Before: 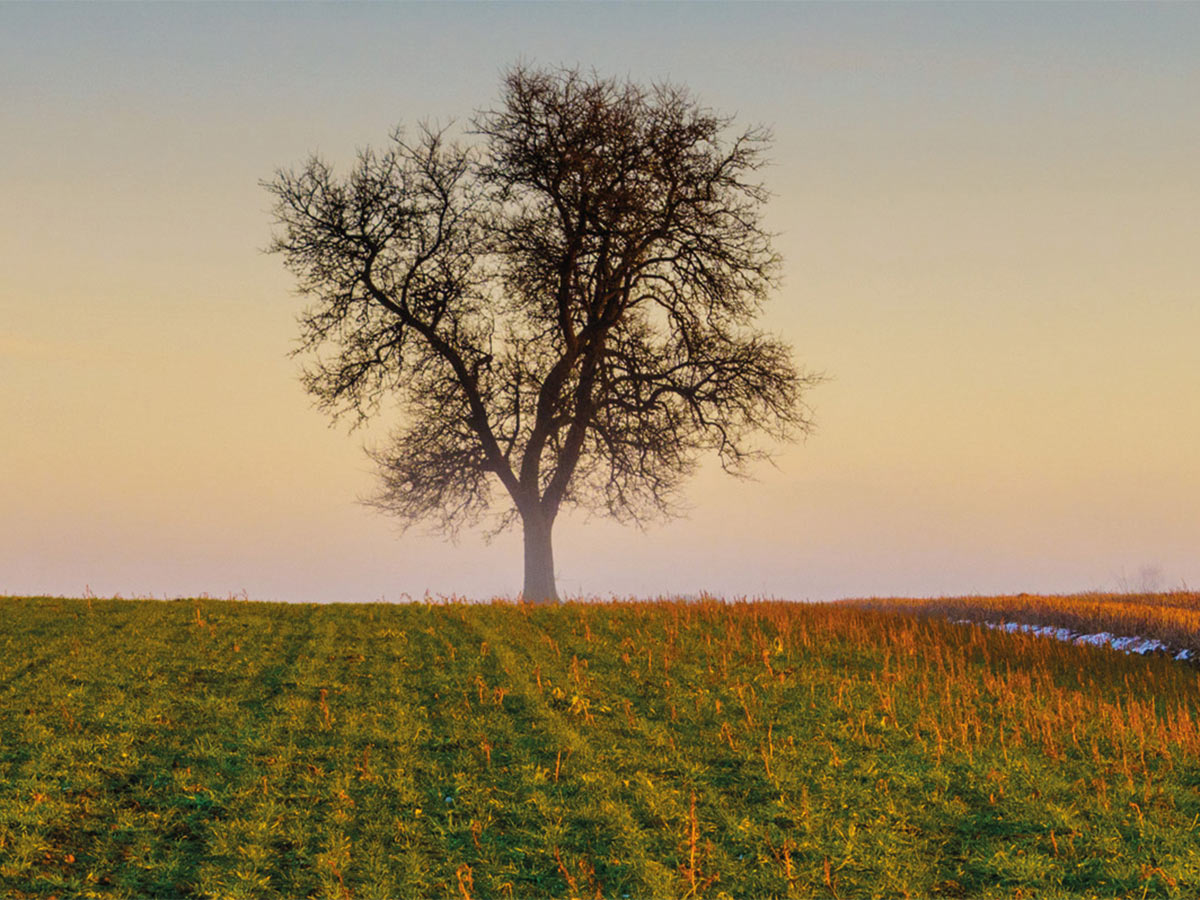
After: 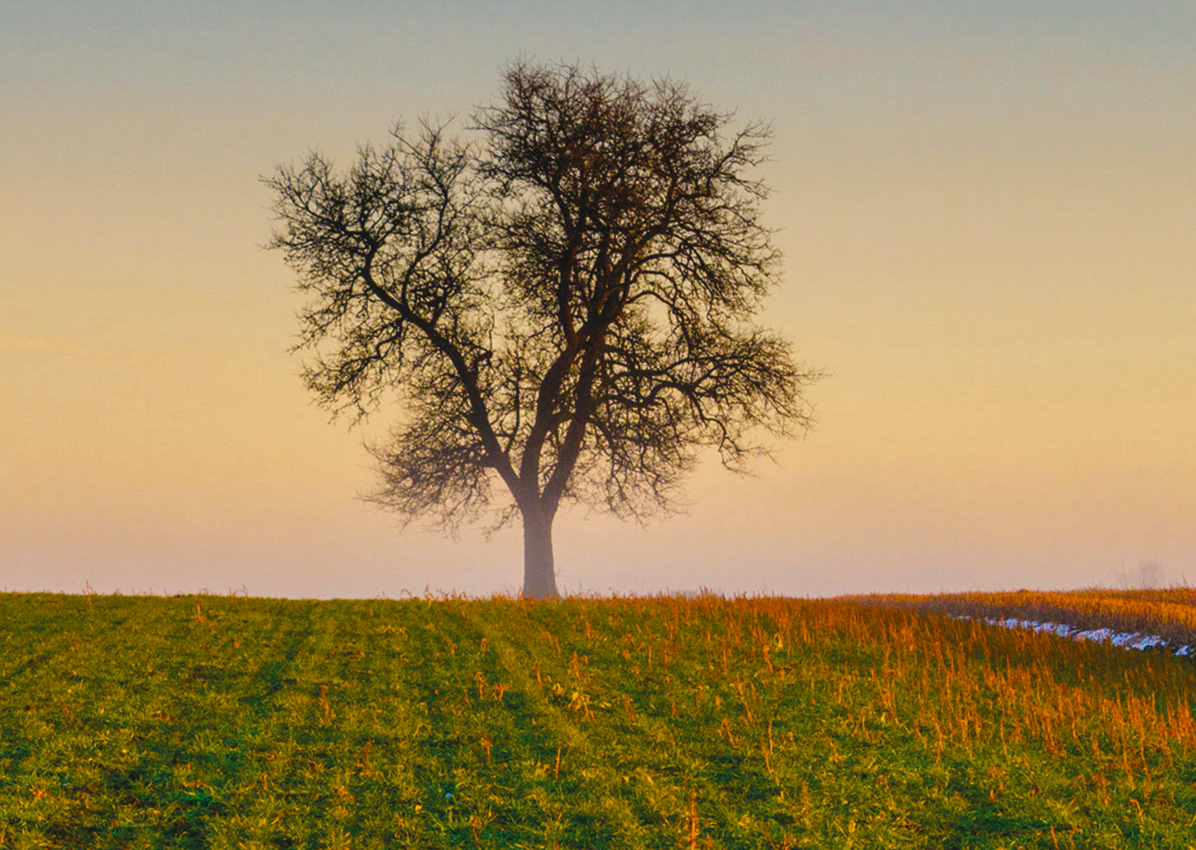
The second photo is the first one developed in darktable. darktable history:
color balance rgb: shadows lift › chroma 2%, shadows lift › hue 219.6°, power › hue 313.2°, highlights gain › chroma 3%, highlights gain › hue 75.6°, global offset › luminance 0.5%, perceptual saturation grading › global saturation 15.33%, perceptual saturation grading › highlights -19.33%, perceptual saturation grading › shadows 20%, global vibrance 20%
crop: top 0.448%, right 0.264%, bottom 5.045%
